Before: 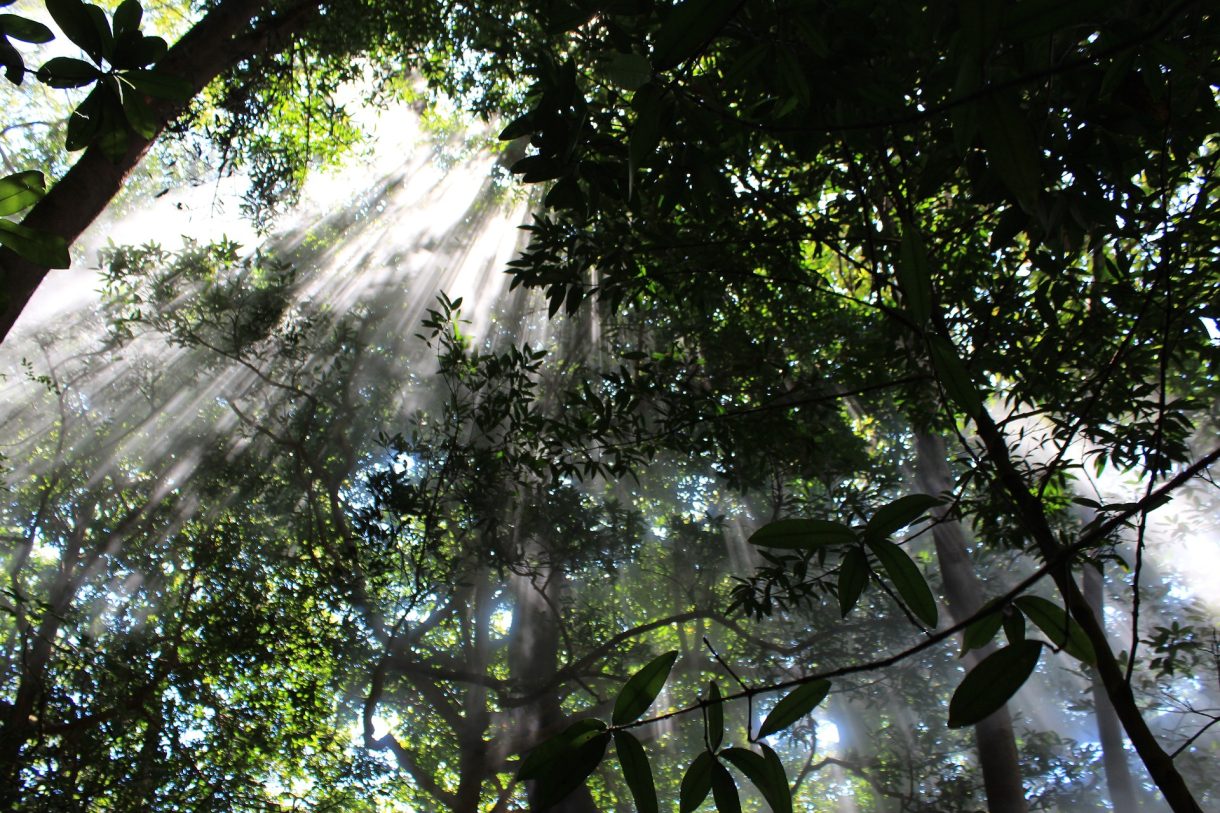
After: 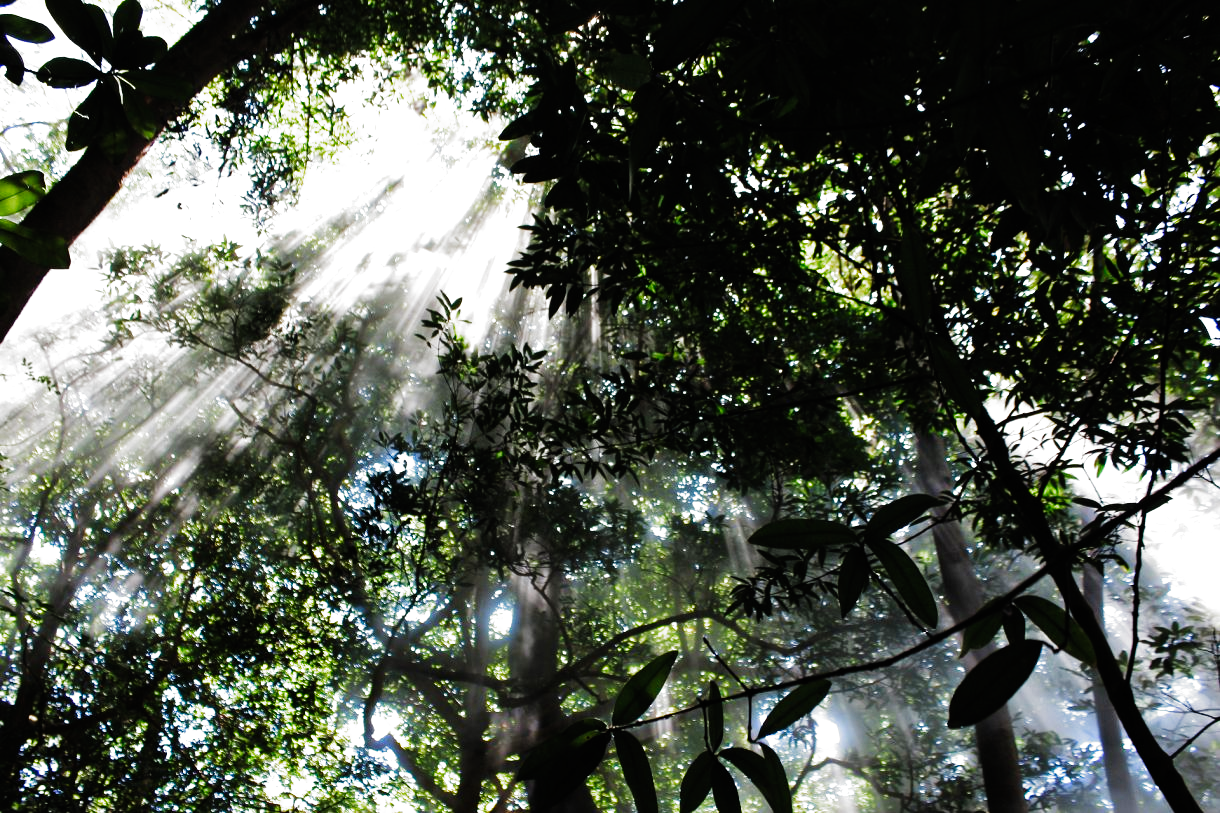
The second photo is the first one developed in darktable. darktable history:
color balance: on, module defaults
exposure: black level correction -0.002, exposure 0.54 EV, compensate highlight preservation false
filmic rgb: black relative exposure -6.43 EV, white relative exposure 2.43 EV, threshold 3 EV, hardness 5.27, latitude 0.1%, contrast 1.425, highlights saturation mix 2%, preserve chrominance no, color science v5 (2021), contrast in shadows safe, contrast in highlights safe, enable highlight reconstruction true
